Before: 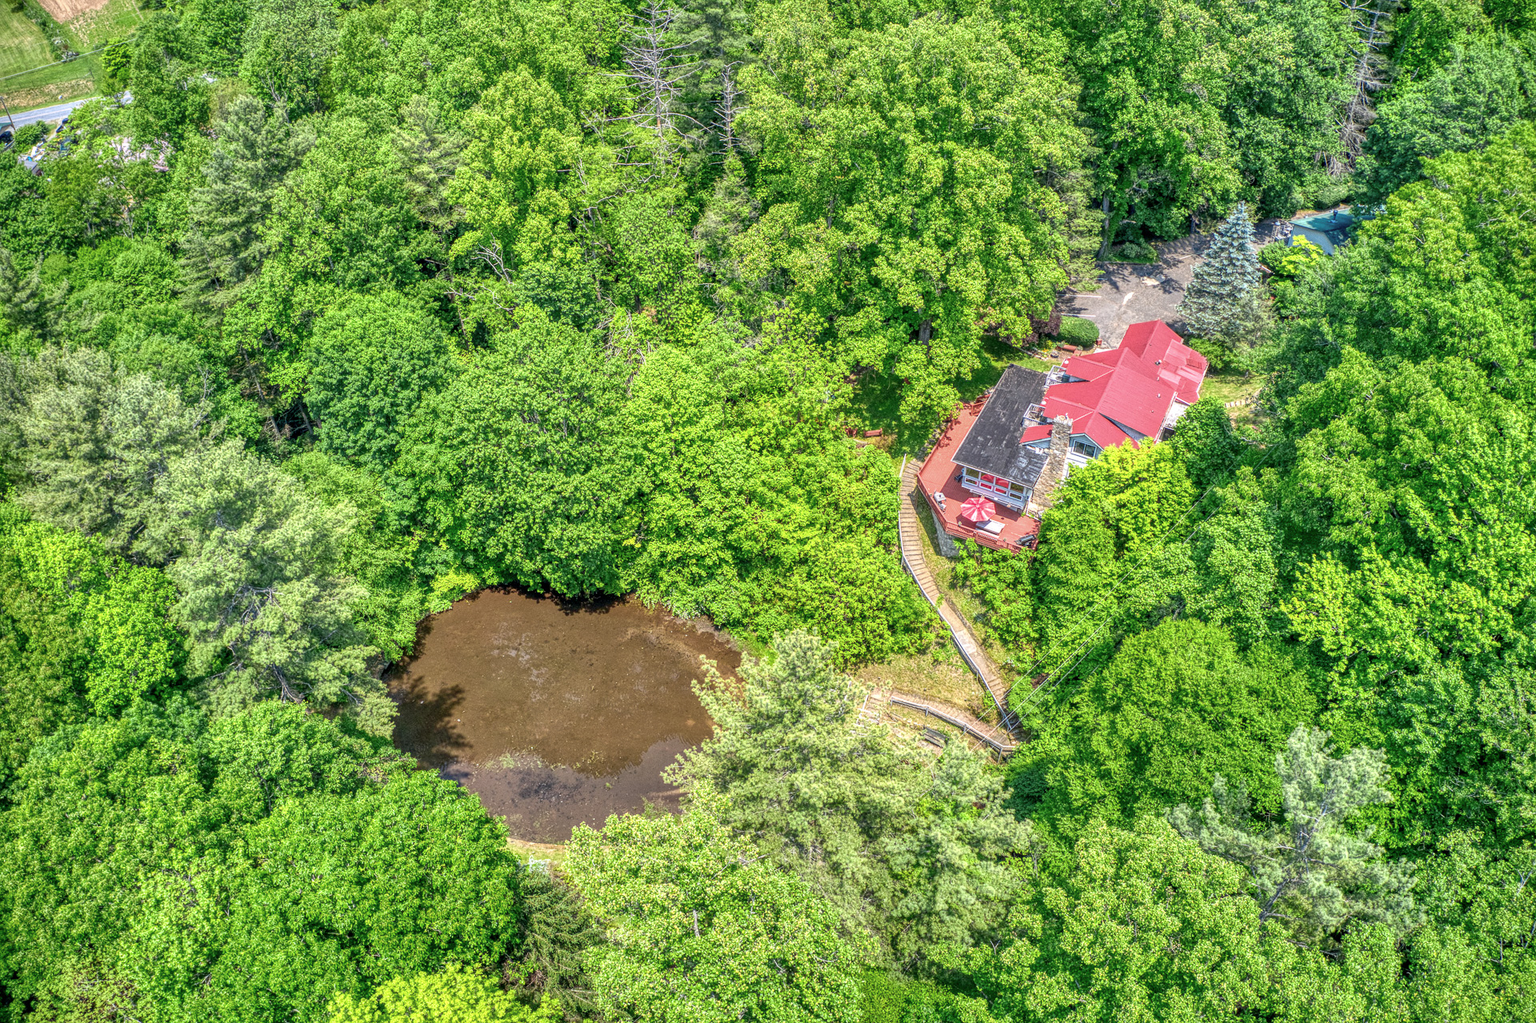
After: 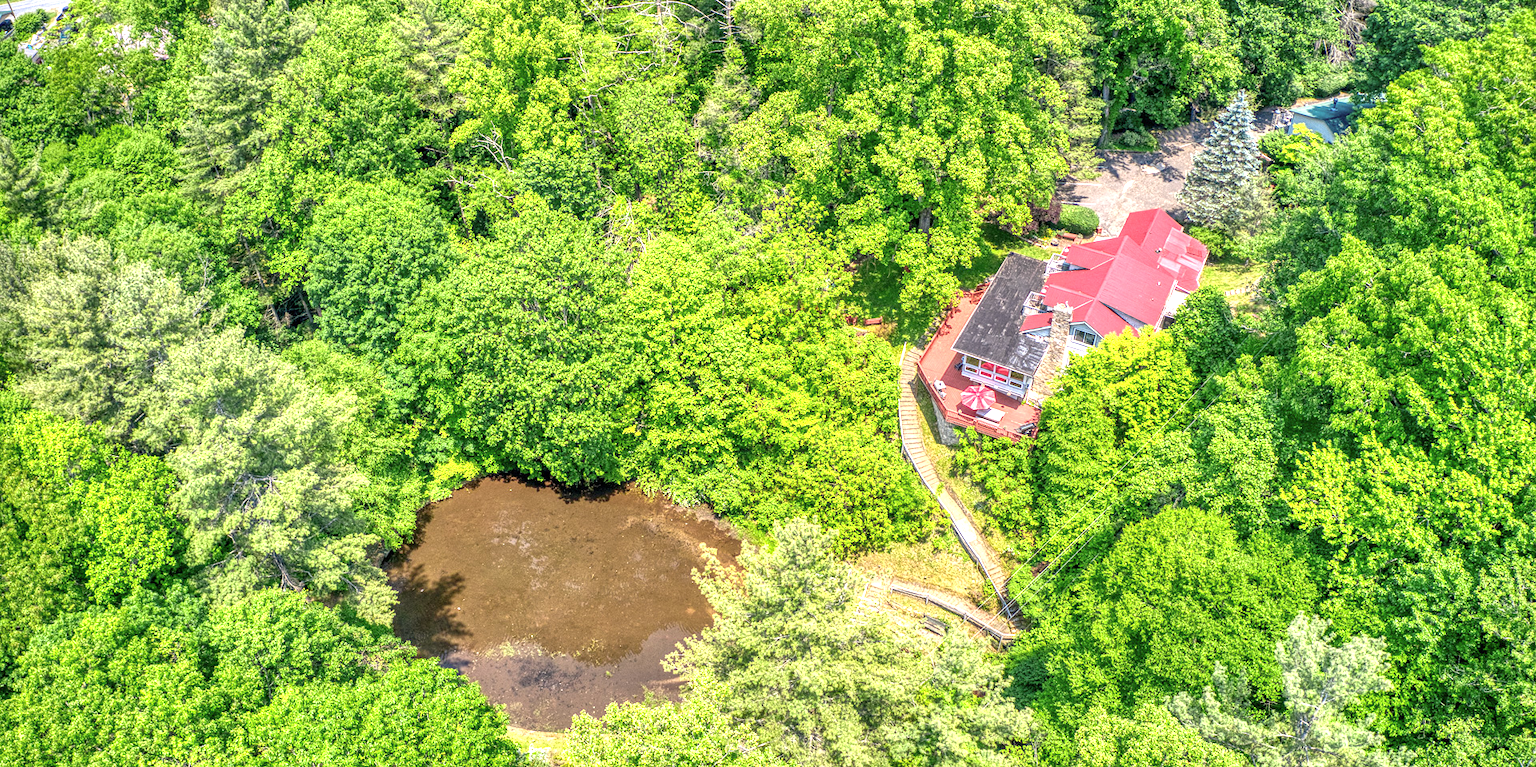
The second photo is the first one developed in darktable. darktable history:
color correction: highlights a* 3.8, highlights b* 5.15
crop: top 11.017%, bottom 13.964%
tone equalizer: mask exposure compensation -0.498 EV
exposure: exposure 0.654 EV, compensate highlight preservation false
